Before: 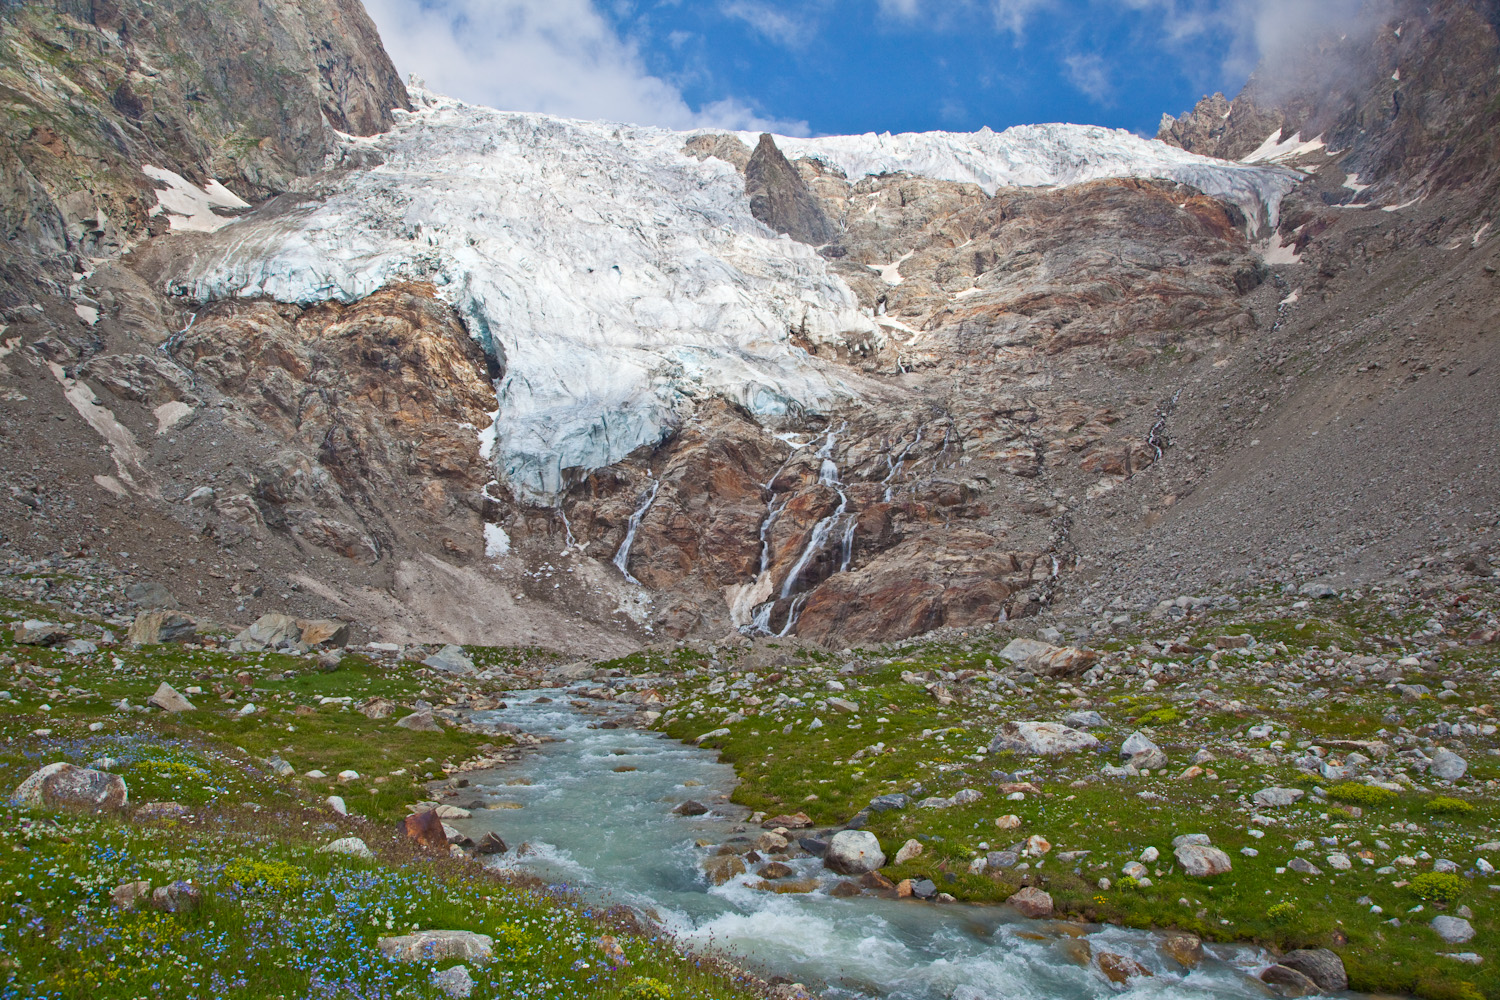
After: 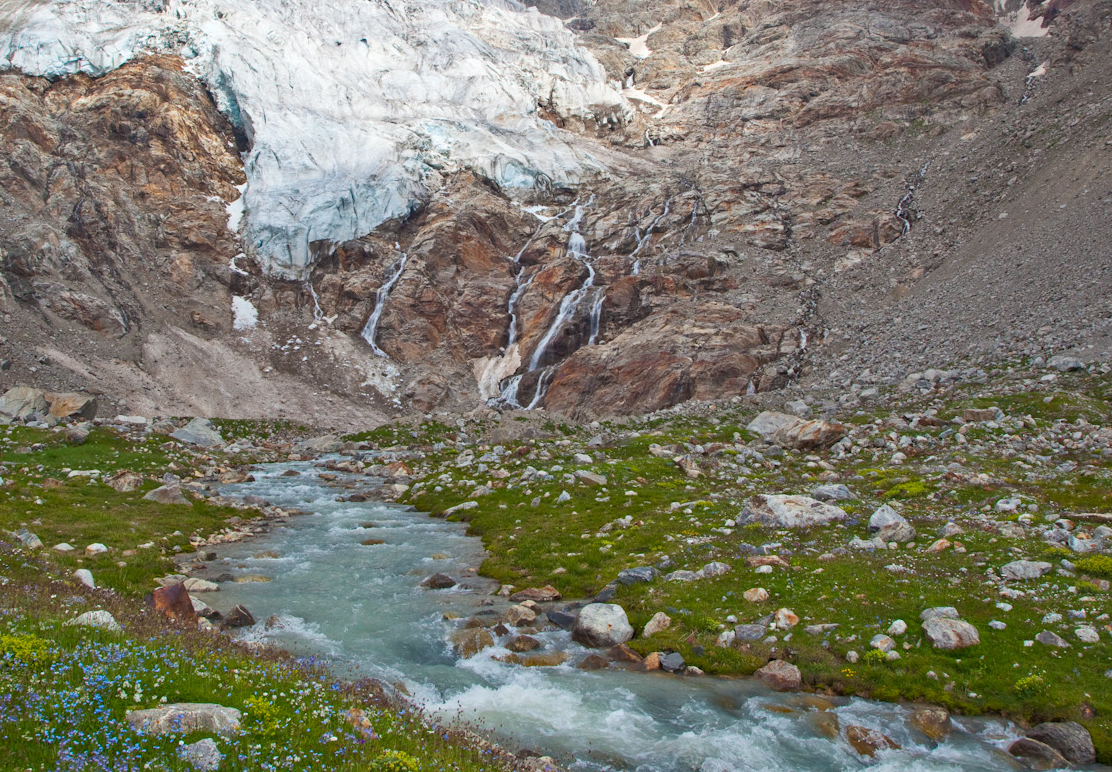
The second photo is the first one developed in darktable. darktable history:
crop: left 16.843%, top 22.727%, right 8.99%
